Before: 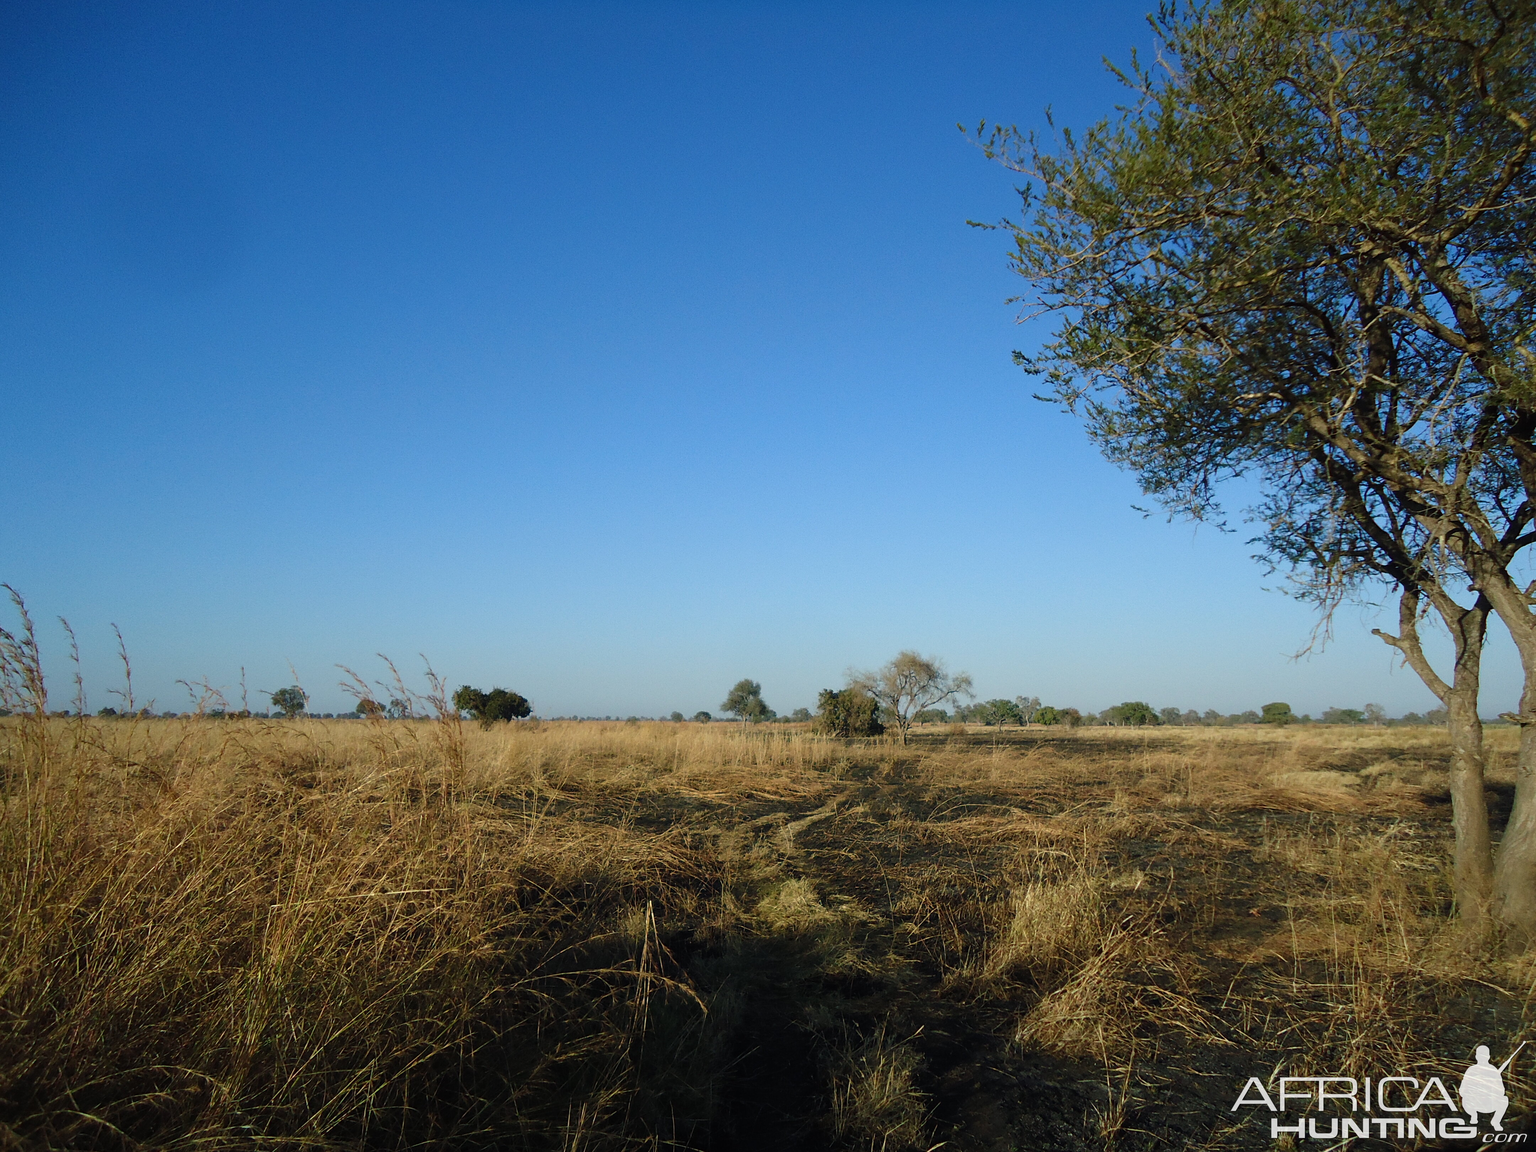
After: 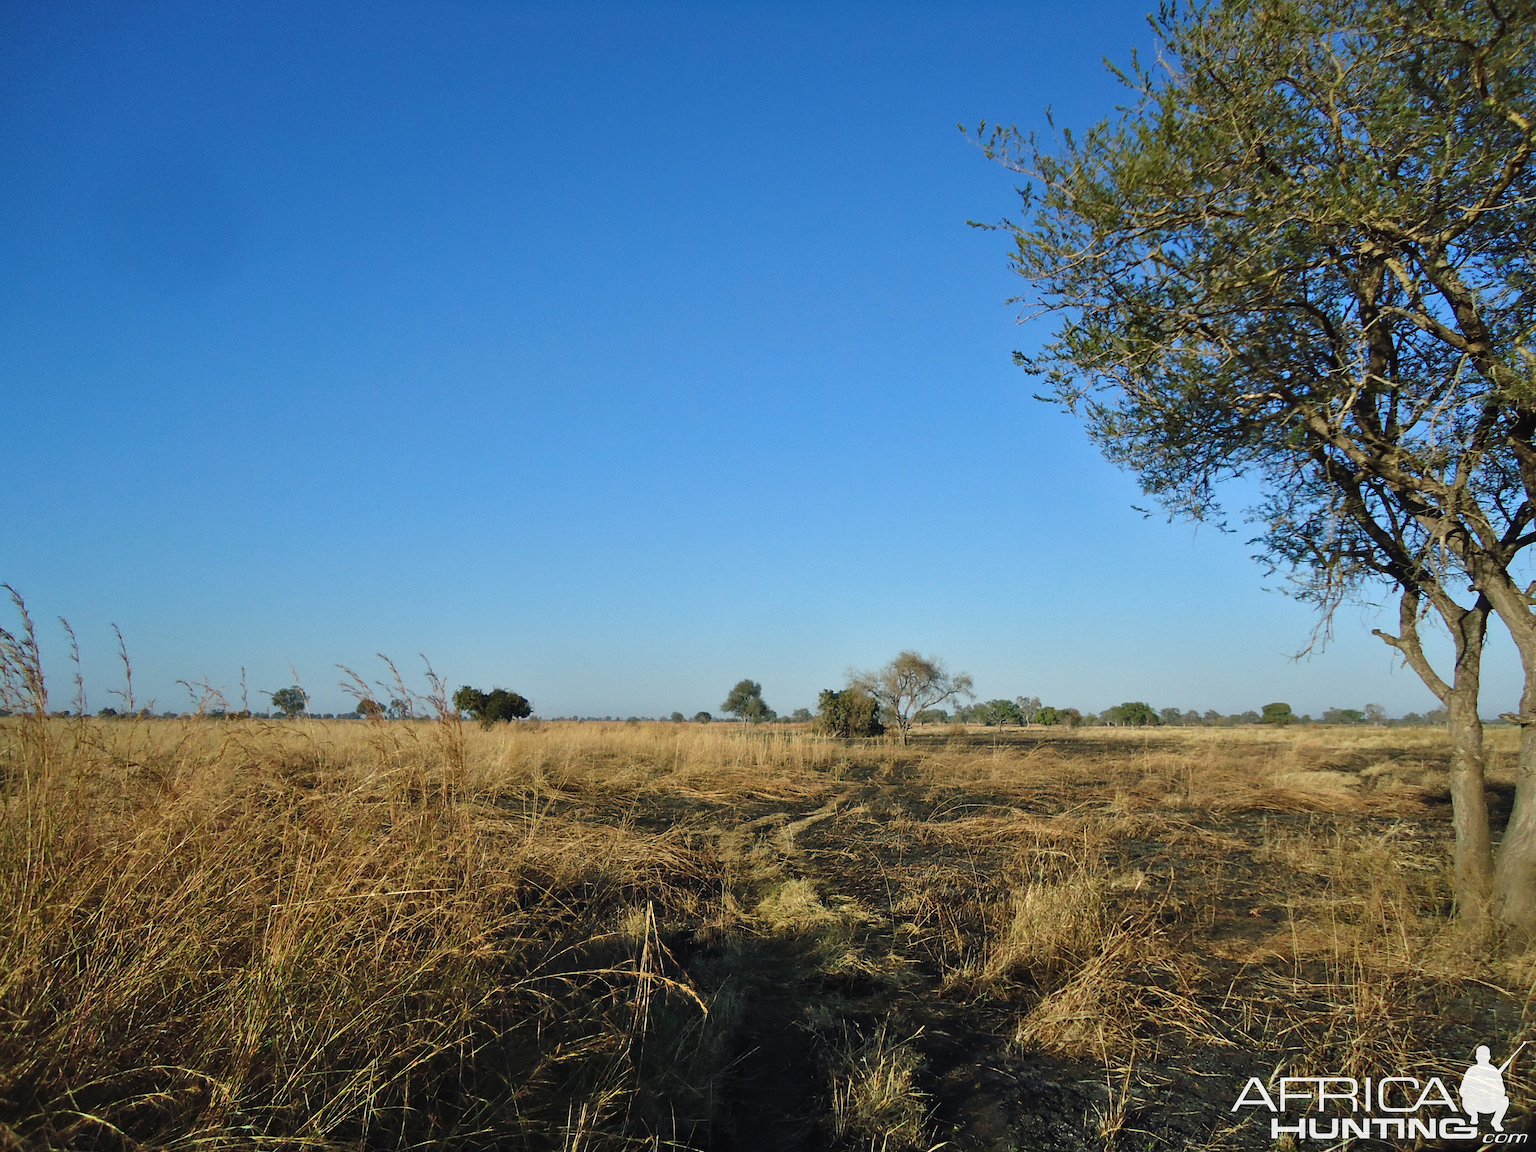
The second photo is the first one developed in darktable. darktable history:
shadows and highlights: low approximation 0.01, soften with gaussian
exposure: exposure 0.244 EV, compensate exposure bias true, compensate highlight preservation false
